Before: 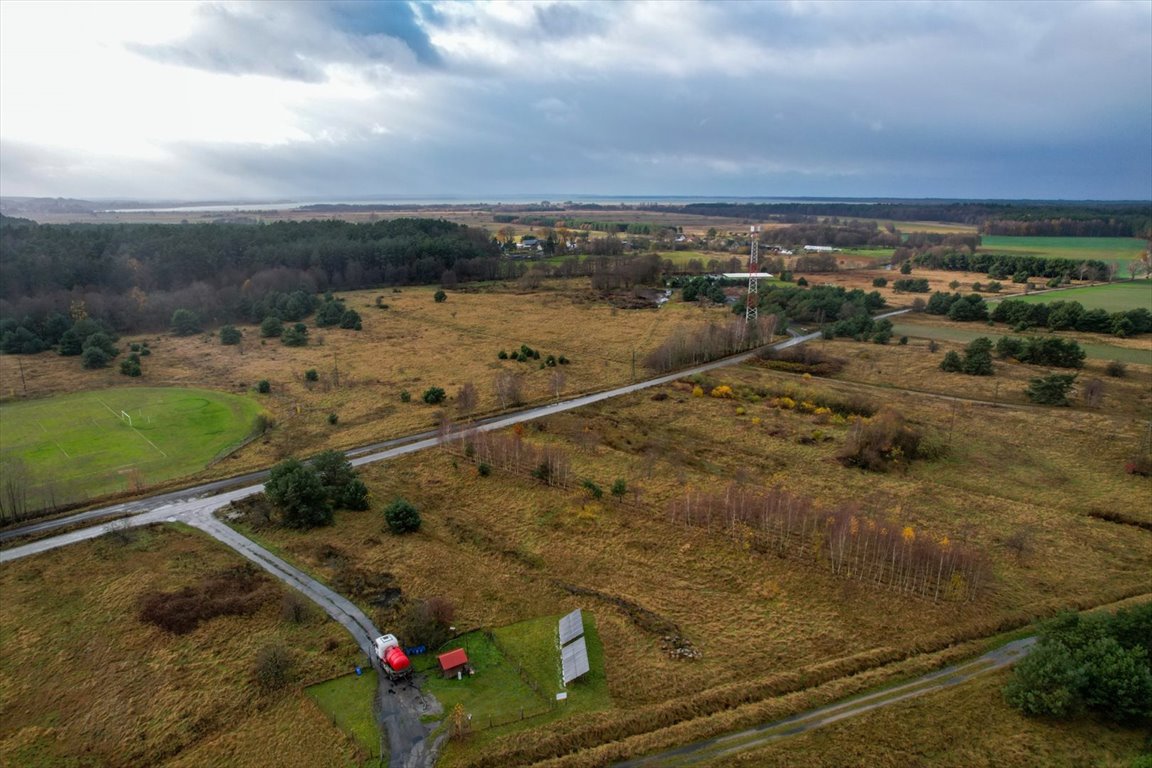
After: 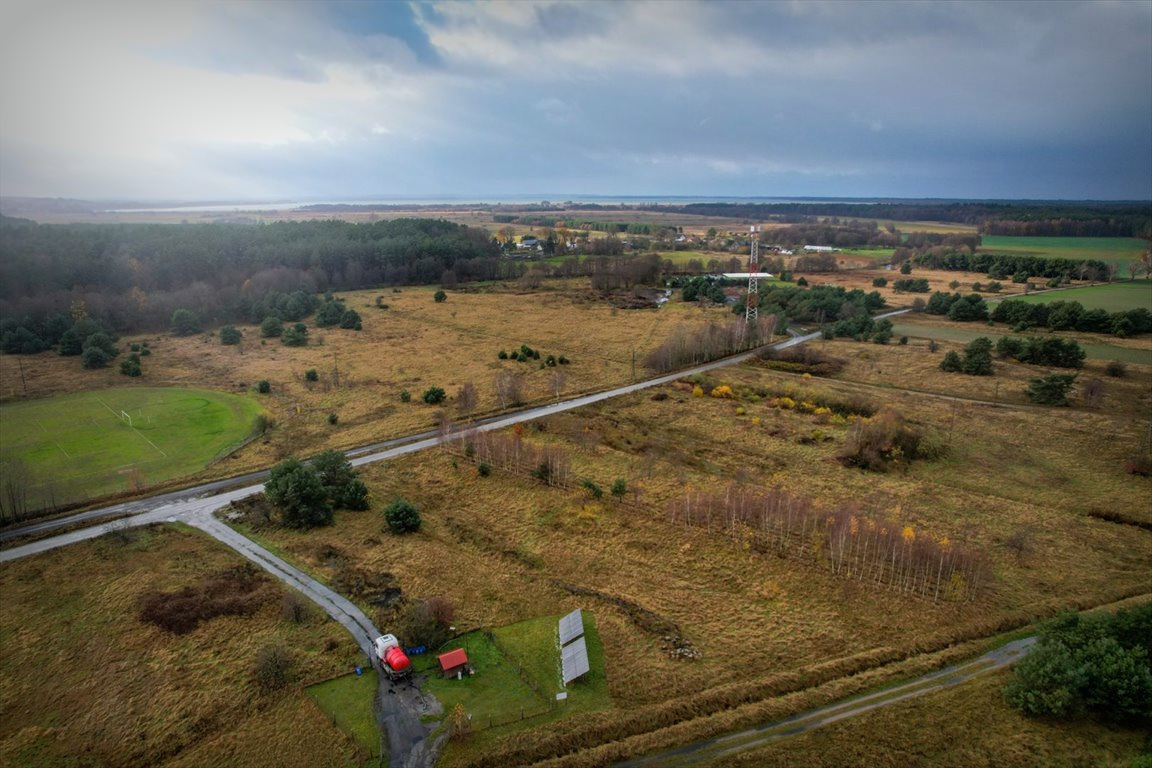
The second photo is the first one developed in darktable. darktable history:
bloom: threshold 82.5%, strength 16.25%
shadows and highlights: soften with gaussian
vignetting: fall-off start 53.2%, brightness -0.594, saturation 0, automatic ratio true, width/height ratio 1.313, shape 0.22, unbound false
